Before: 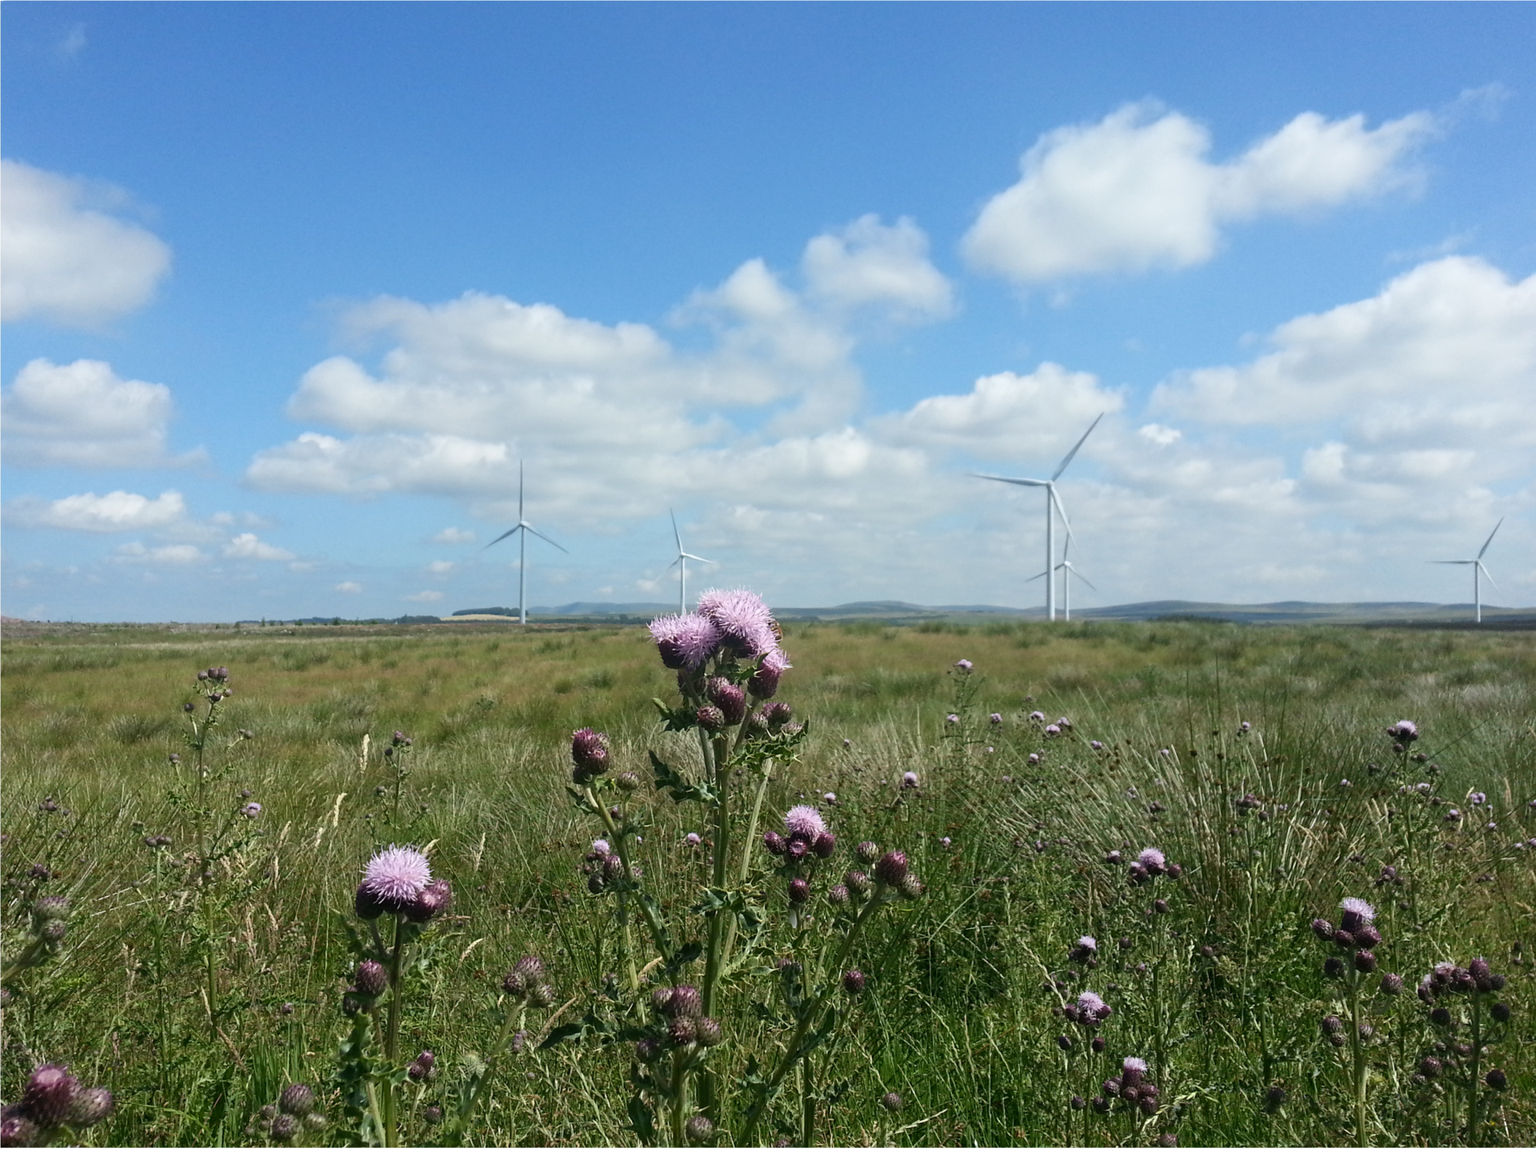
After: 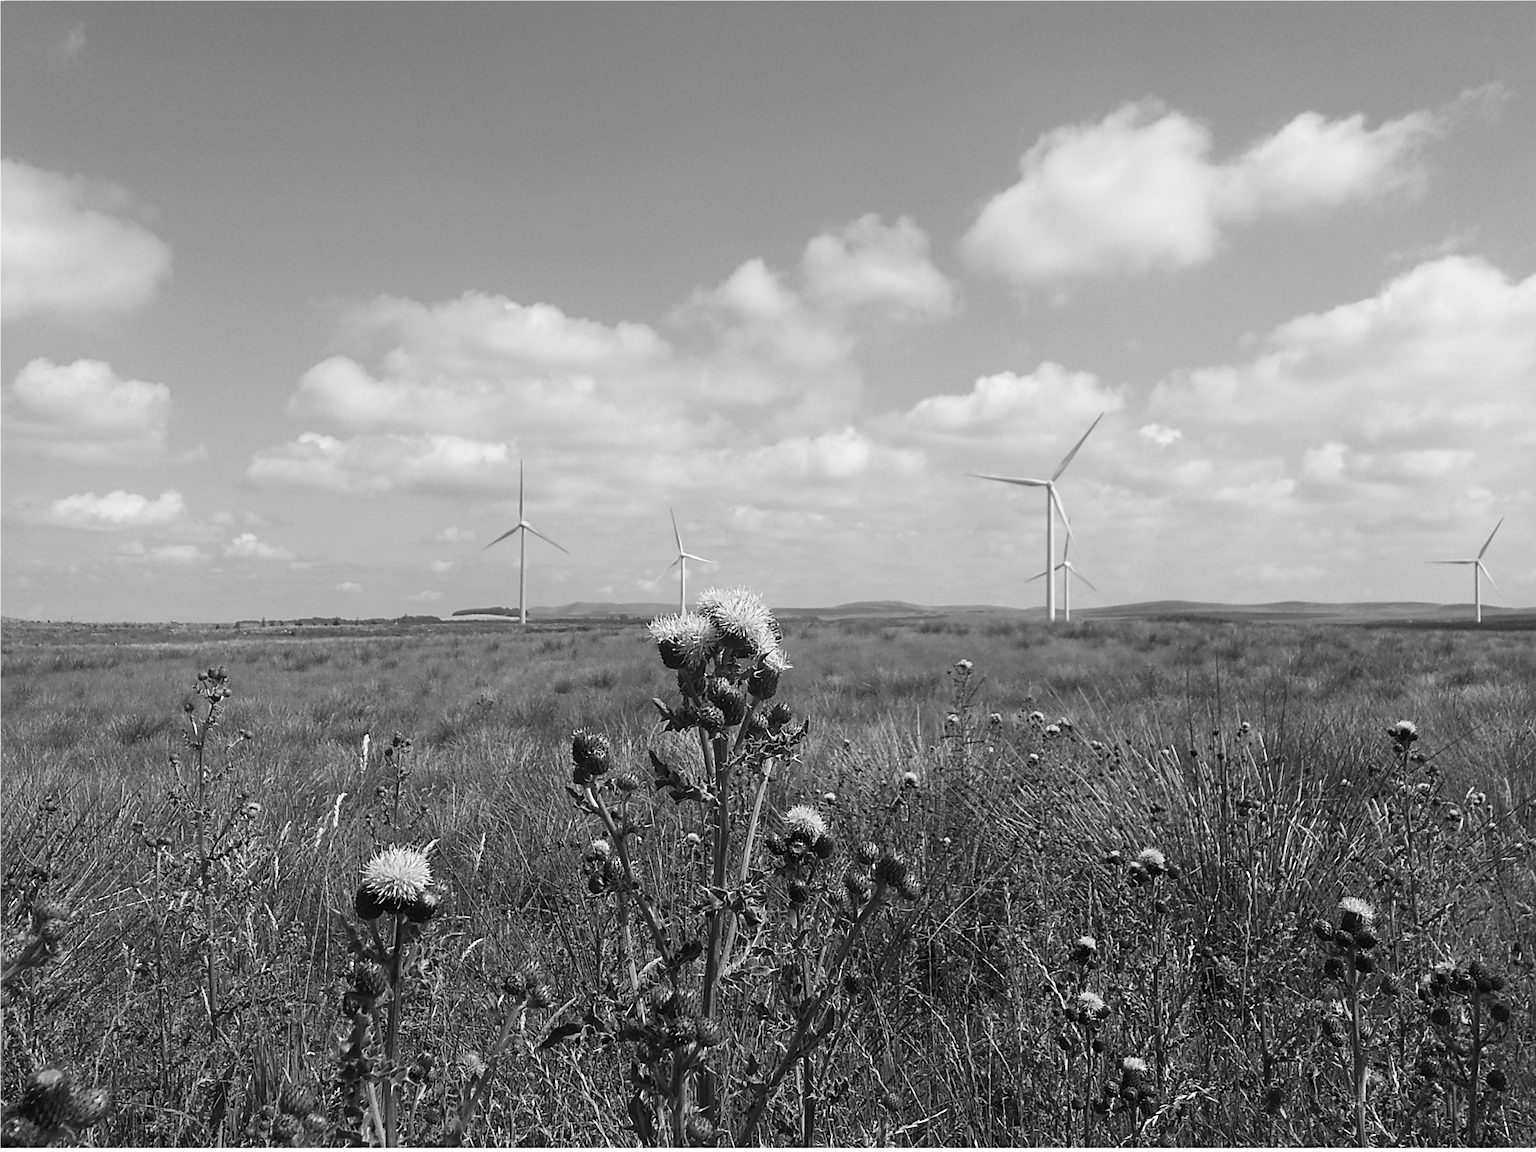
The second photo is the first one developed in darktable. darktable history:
monochrome: on, module defaults
sharpen: on, module defaults
